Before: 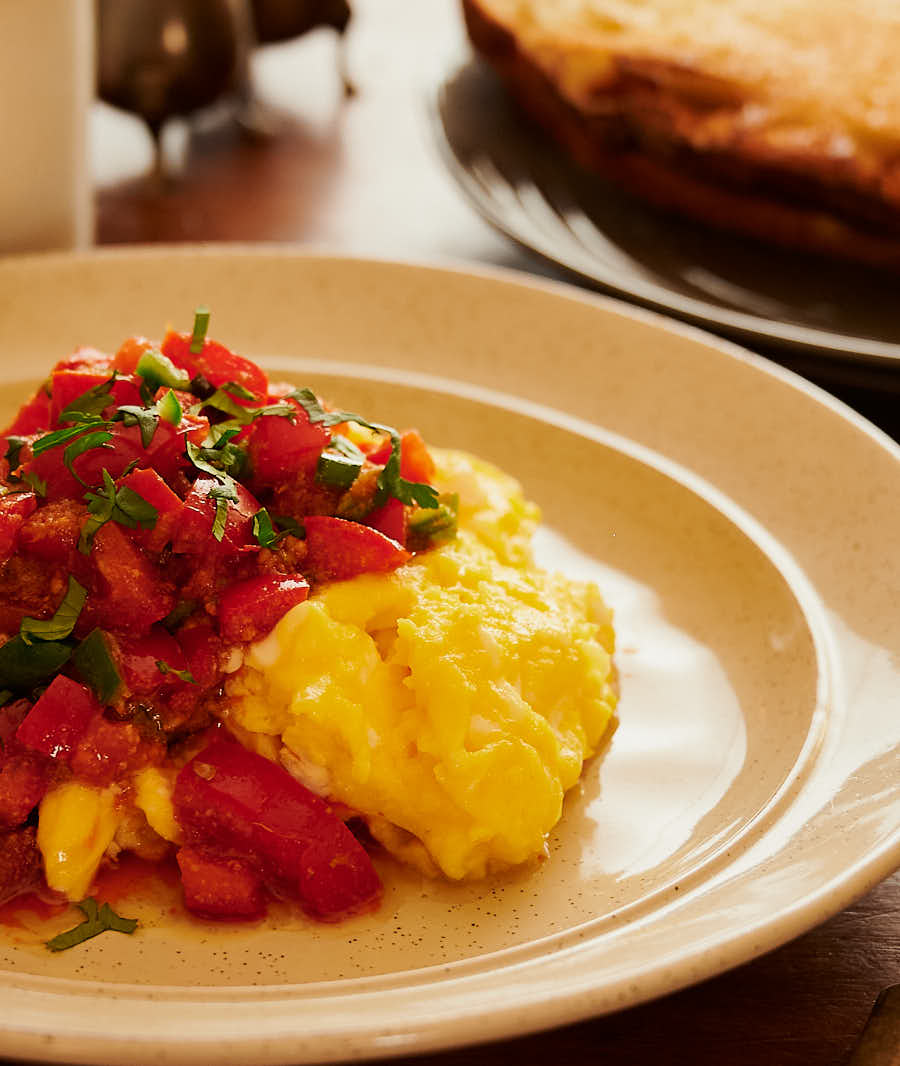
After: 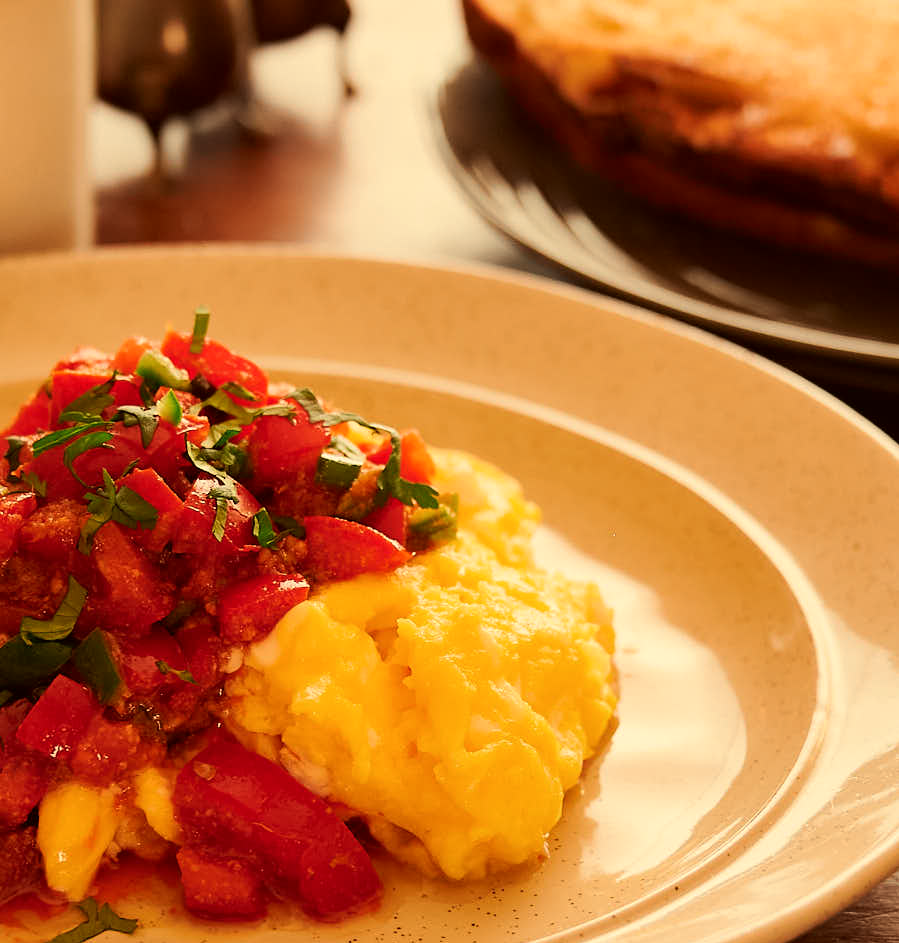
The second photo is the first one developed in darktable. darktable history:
exposure: compensate highlight preservation false
color correction: highlights a* -2.73, highlights b* -2.09, shadows a* 2.41, shadows b* 2.73
white balance: red 1.123, blue 0.83
crop and rotate: top 0%, bottom 11.49%
